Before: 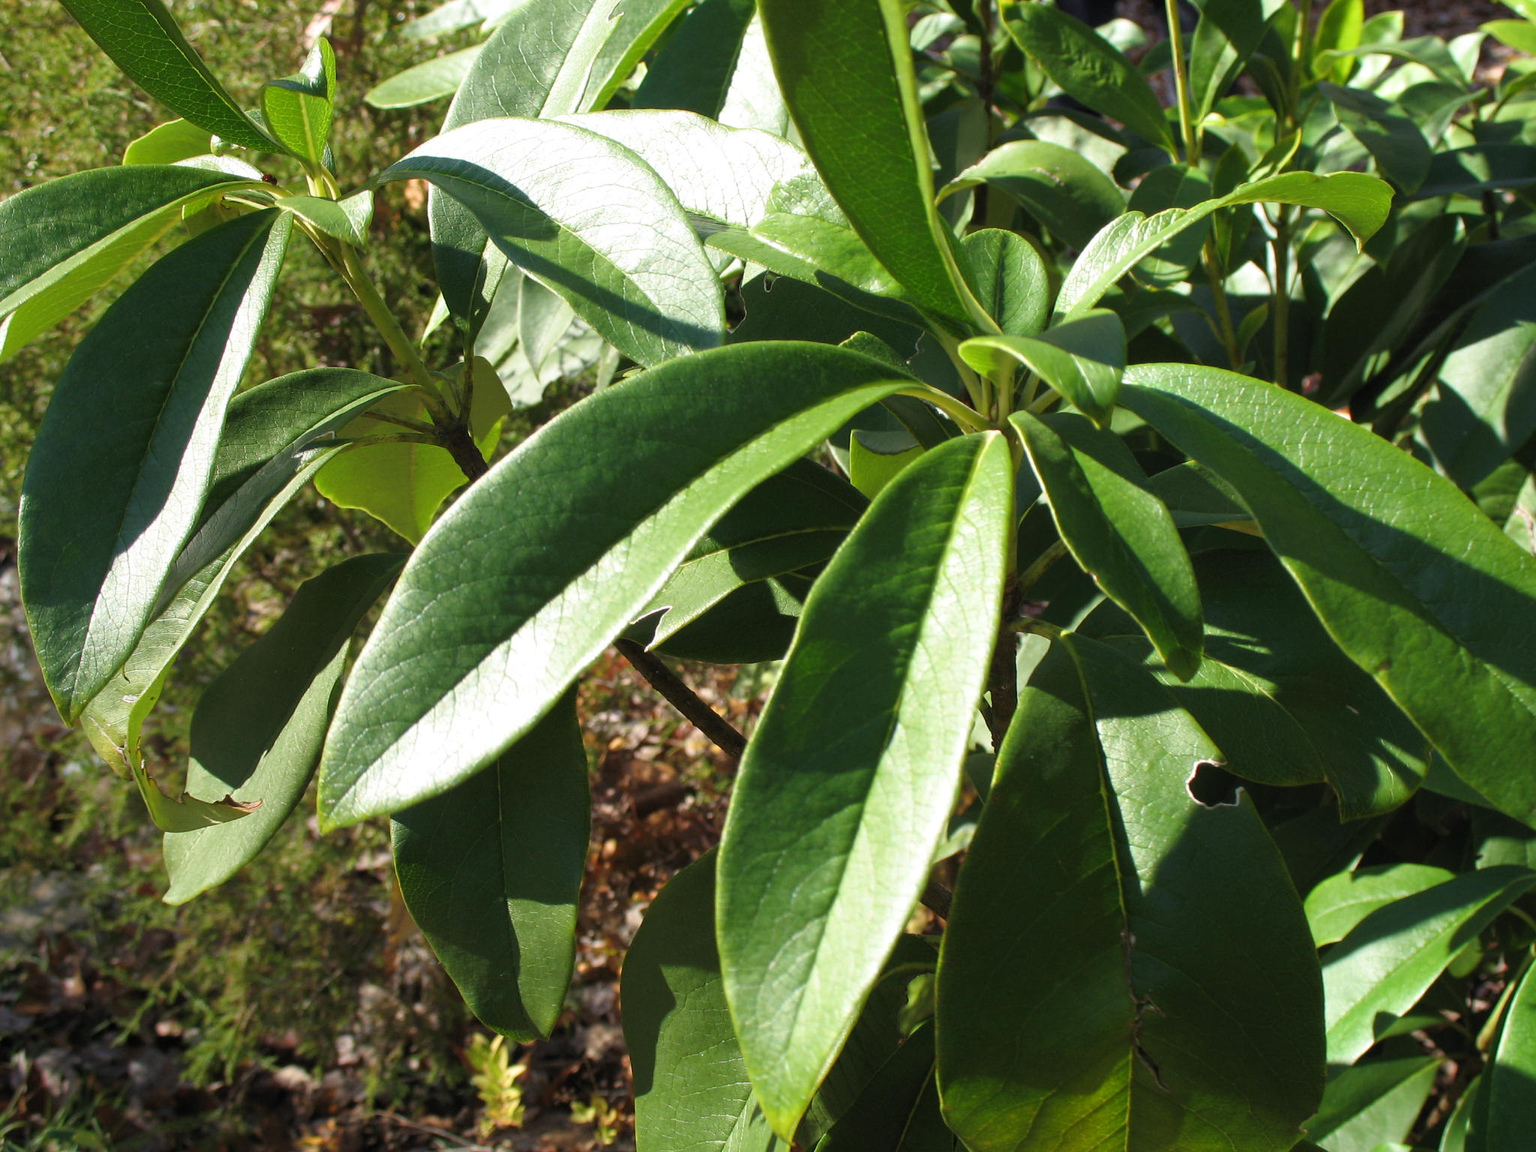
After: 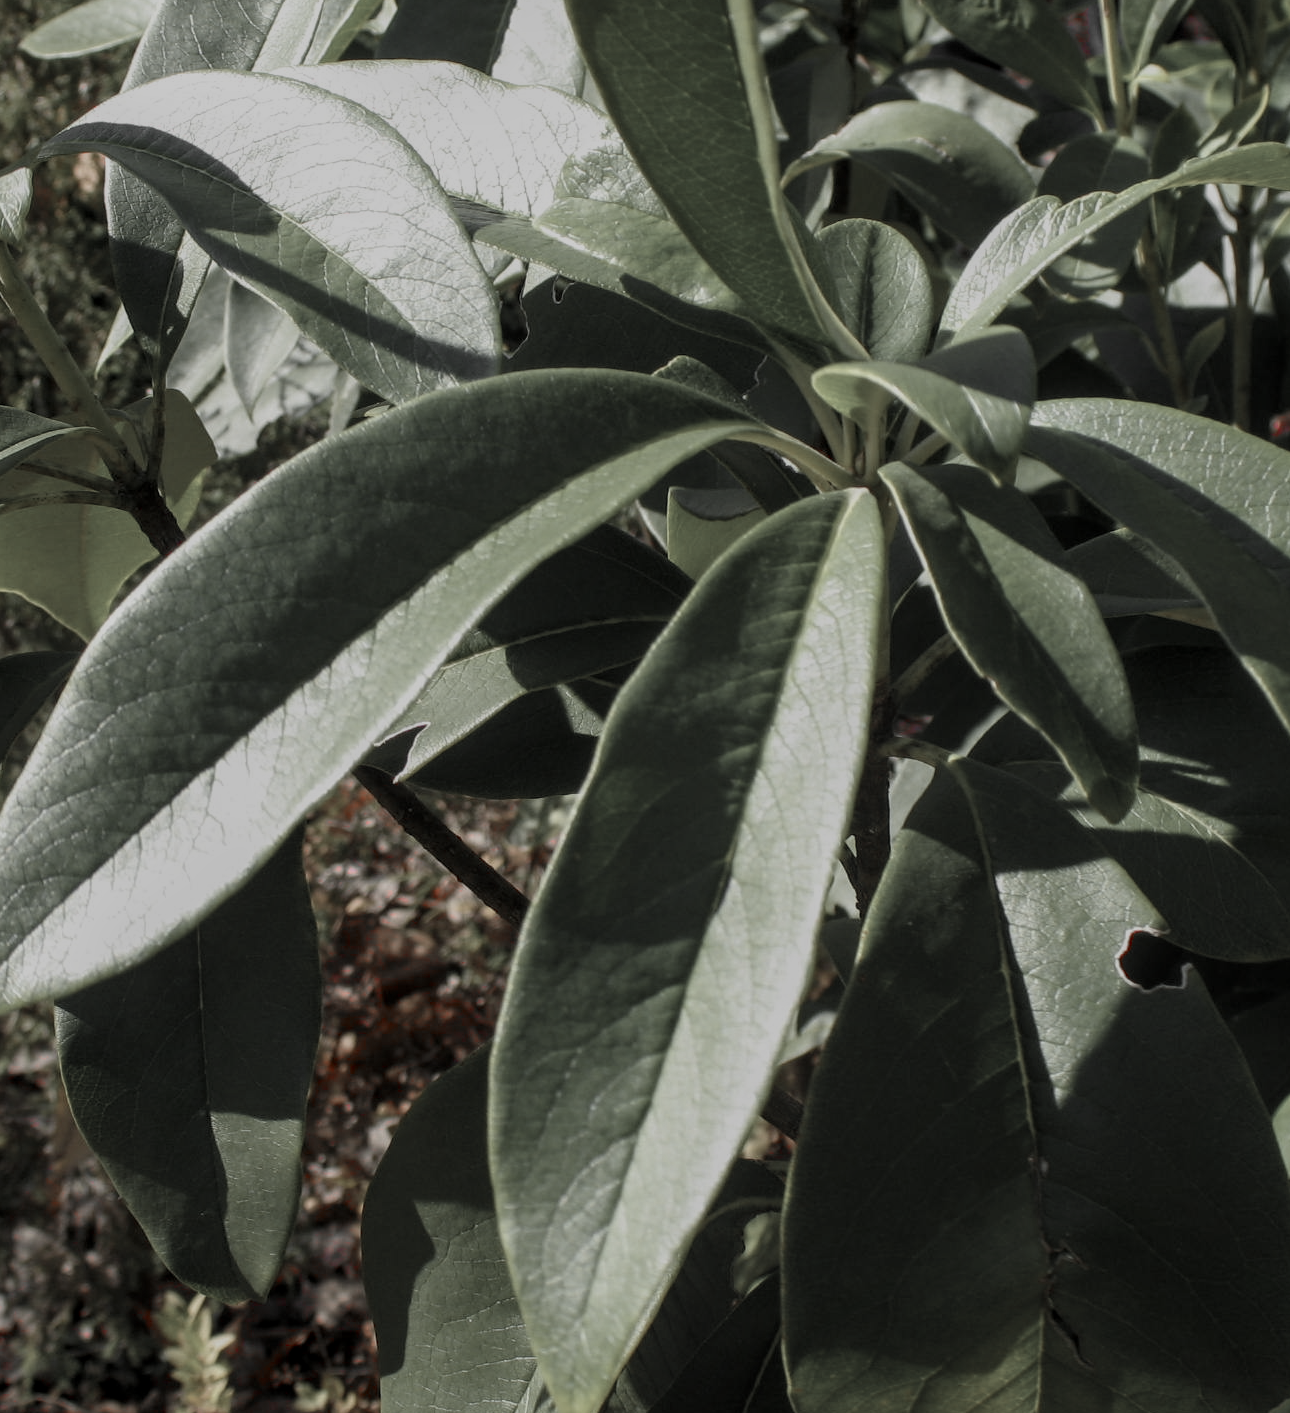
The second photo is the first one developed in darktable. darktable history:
crop and rotate: left 22.803%, top 5.637%, right 14.201%, bottom 2.337%
local contrast: on, module defaults
color zones: curves: ch1 [(0, 0.831) (0.08, 0.771) (0.157, 0.268) (0.241, 0.207) (0.562, -0.005) (0.714, -0.013) (0.876, 0.01) (1, 0.831)]
exposure: exposure -0.9 EV, compensate highlight preservation false
